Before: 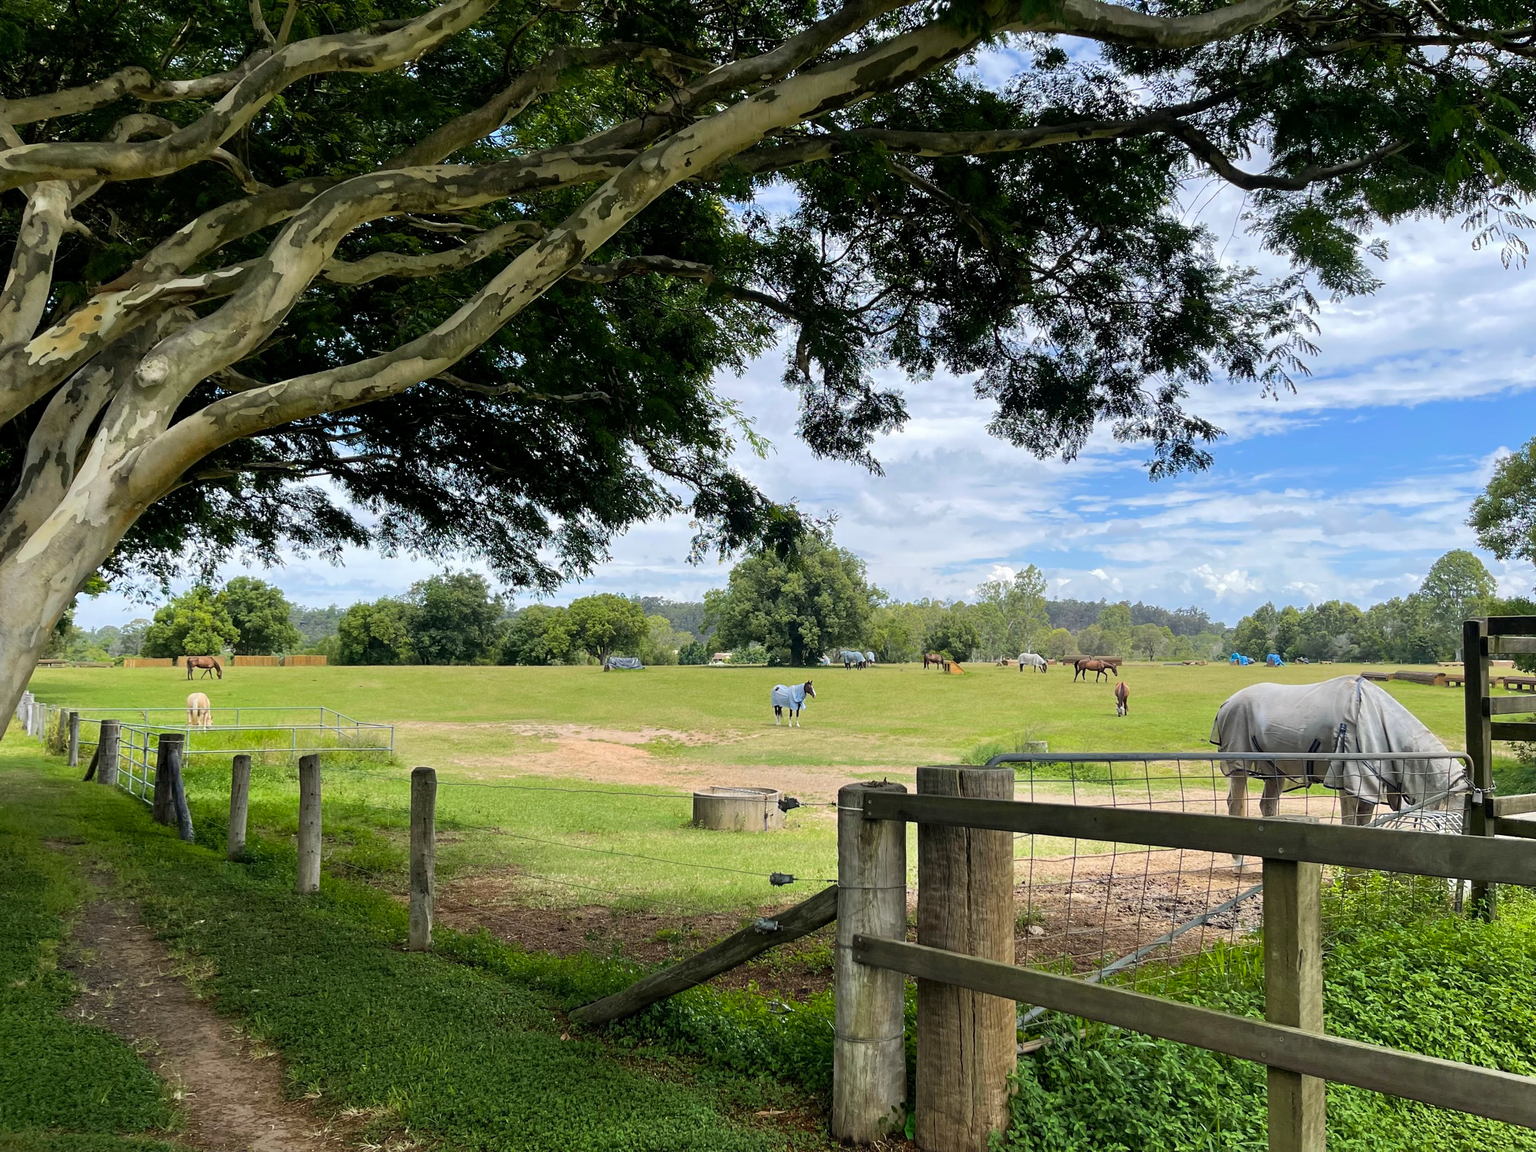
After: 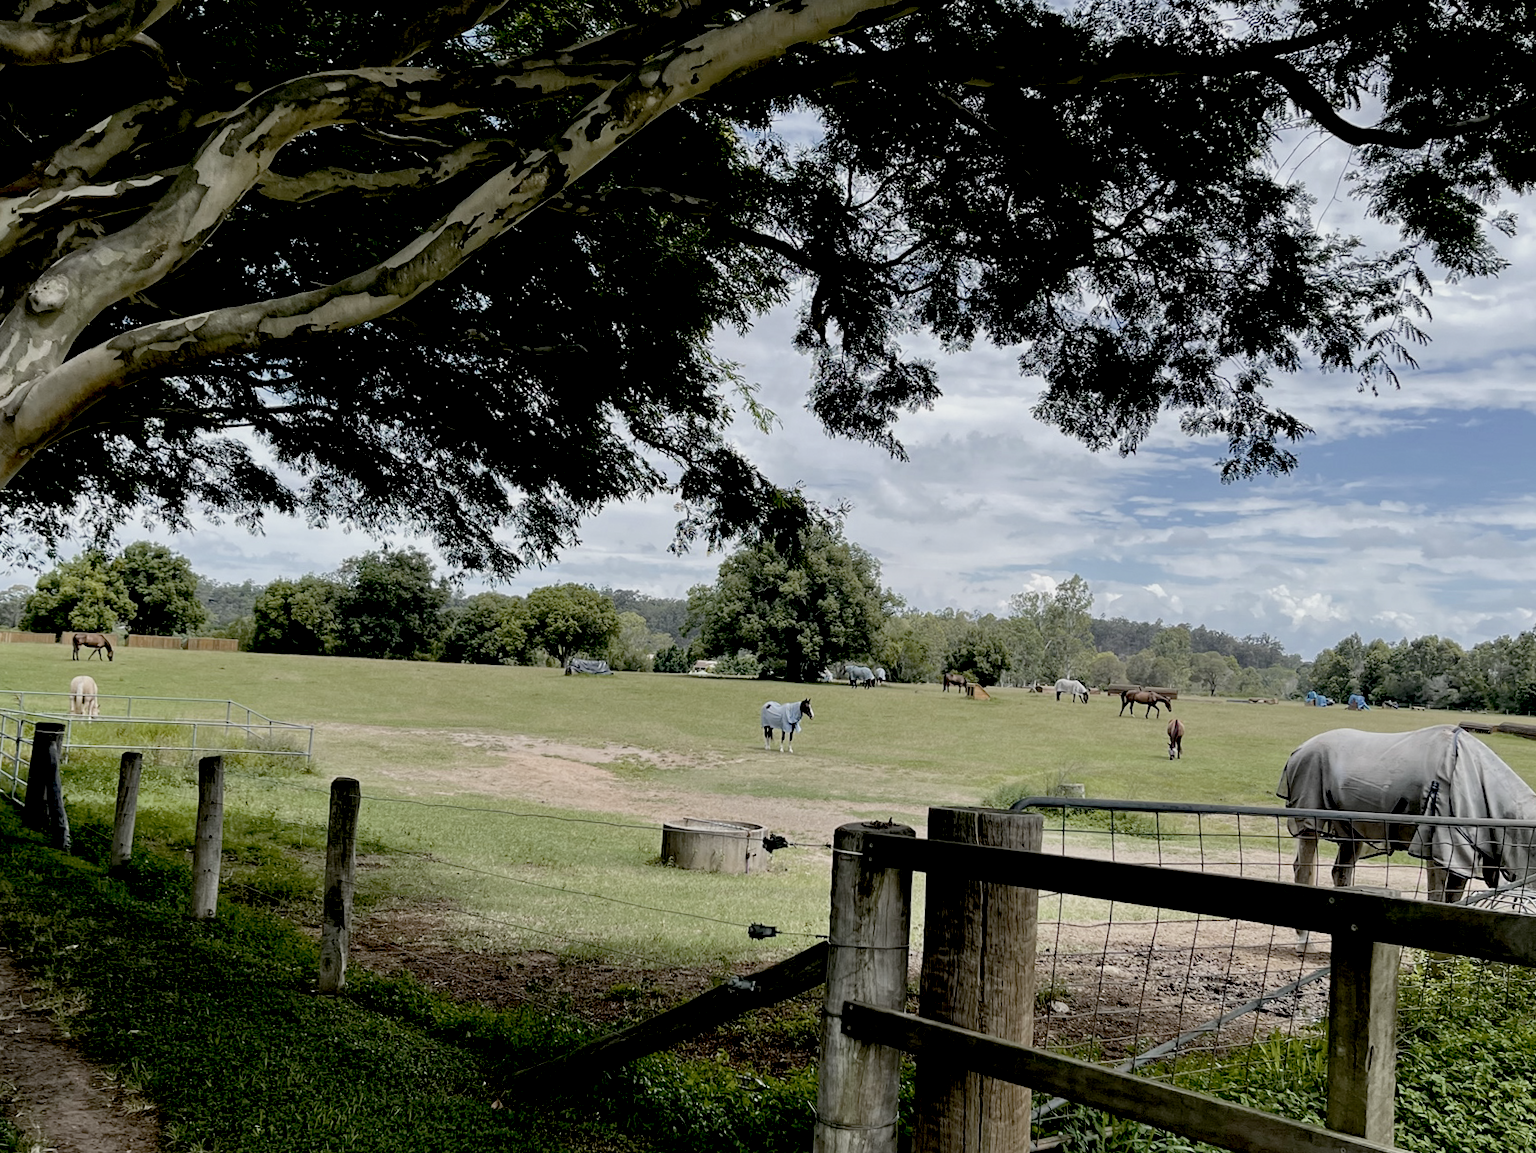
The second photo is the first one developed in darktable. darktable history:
exposure: black level correction 0.045, exposure -0.23 EV, compensate highlight preservation false
color zones: curves: ch0 [(0, 0.6) (0.129, 0.508) (0.193, 0.483) (0.429, 0.5) (0.571, 0.5) (0.714, 0.5) (0.857, 0.5) (1, 0.6)]; ch1 [(0, 0.481) (0.112, 0.245) (0.213, 0.223) (0.429, 0.233) (0.571, 0.231) (0.683, 0.242) (0.857, 0.296) (1, 0.481)]
crop and rotate: angle -2.92°, left 5.17%, top 5.212%, right 4.621%, bottom 4.482%
